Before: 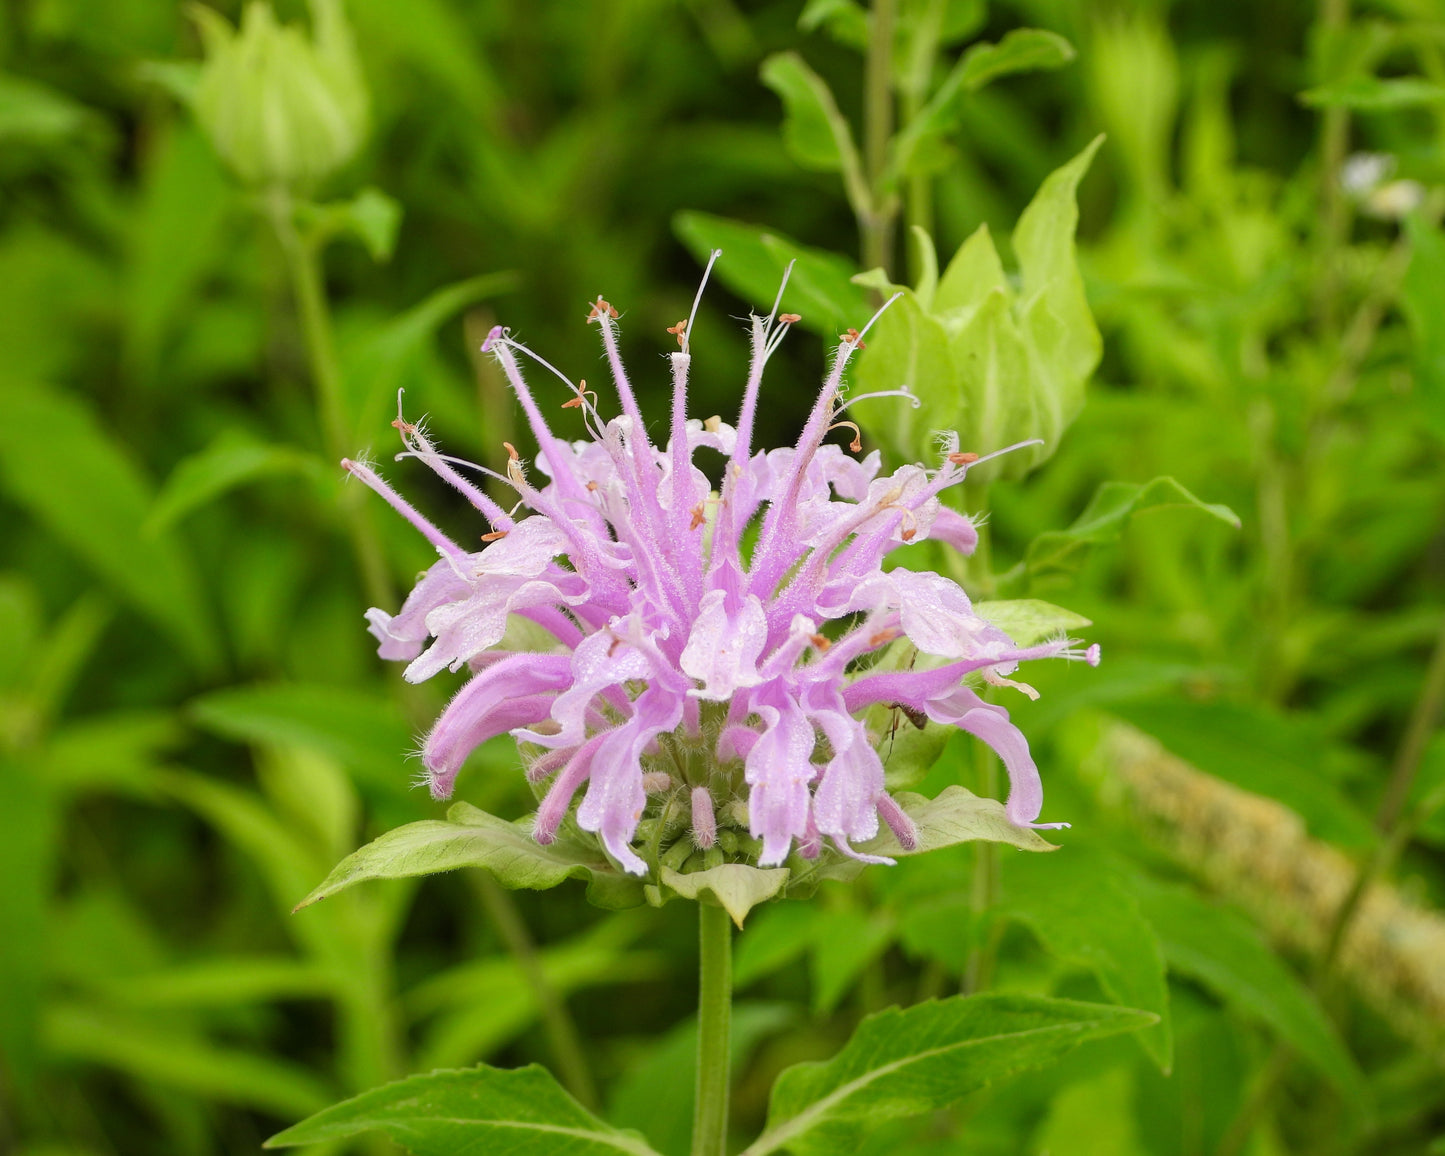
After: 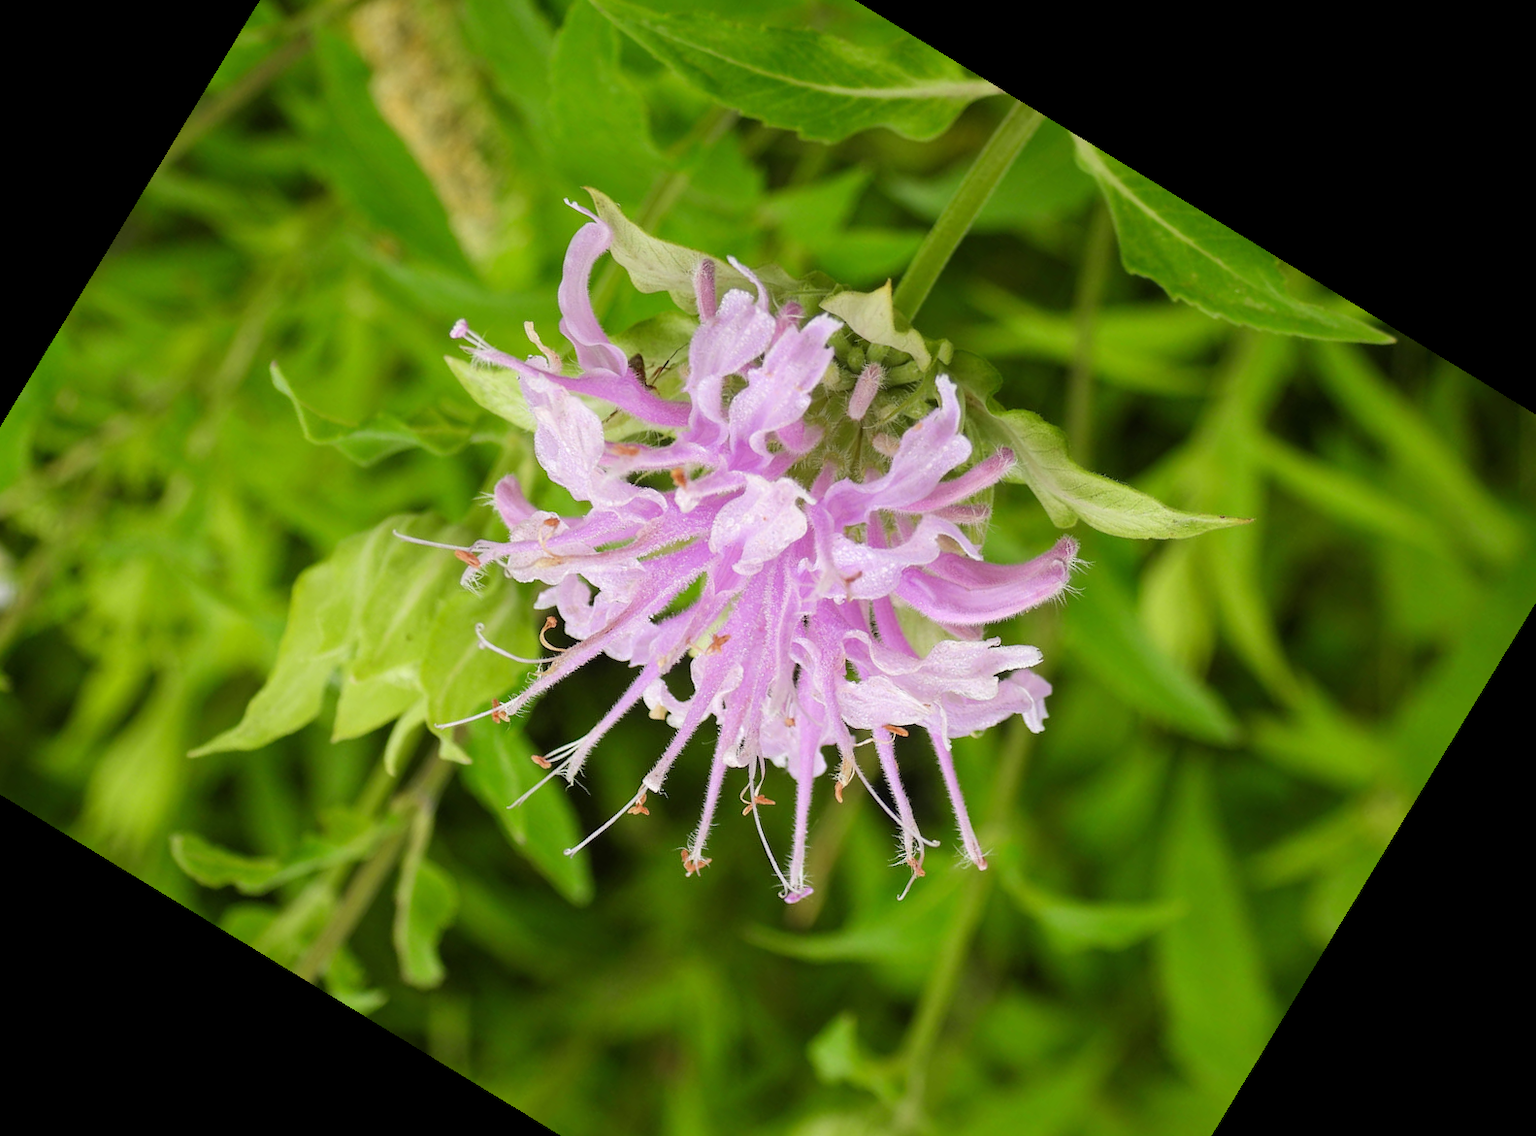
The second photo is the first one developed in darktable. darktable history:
crop and rotate: angle 148.68°, left 9.111%, top 15.603%, right 4.588%, bottom 17.041%
